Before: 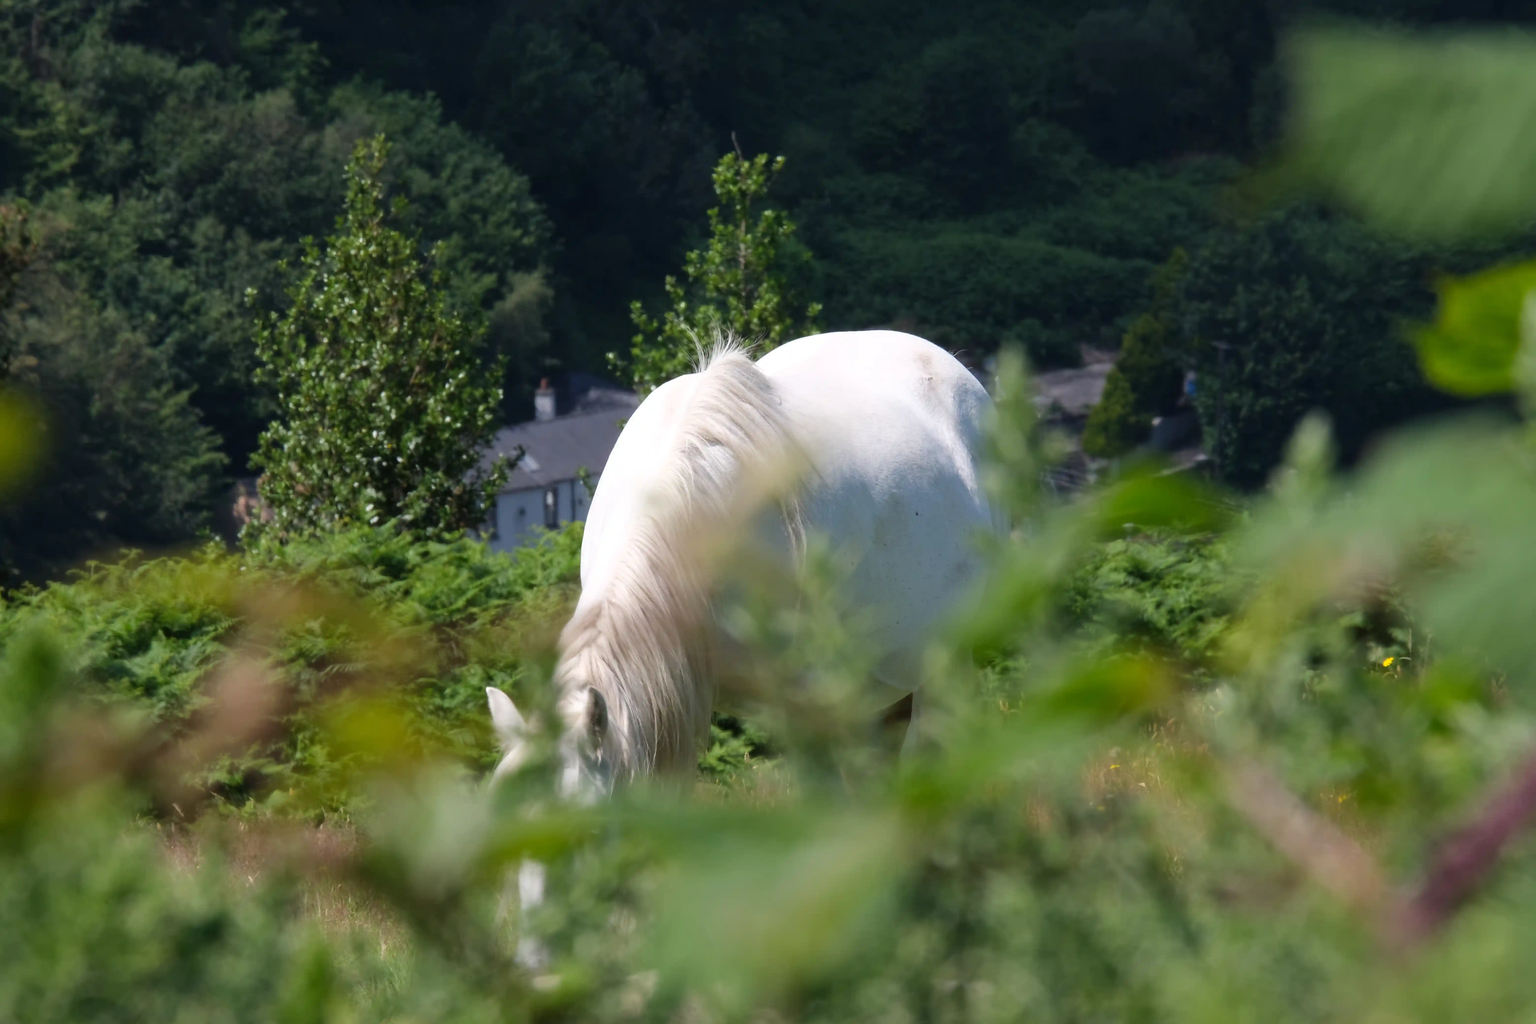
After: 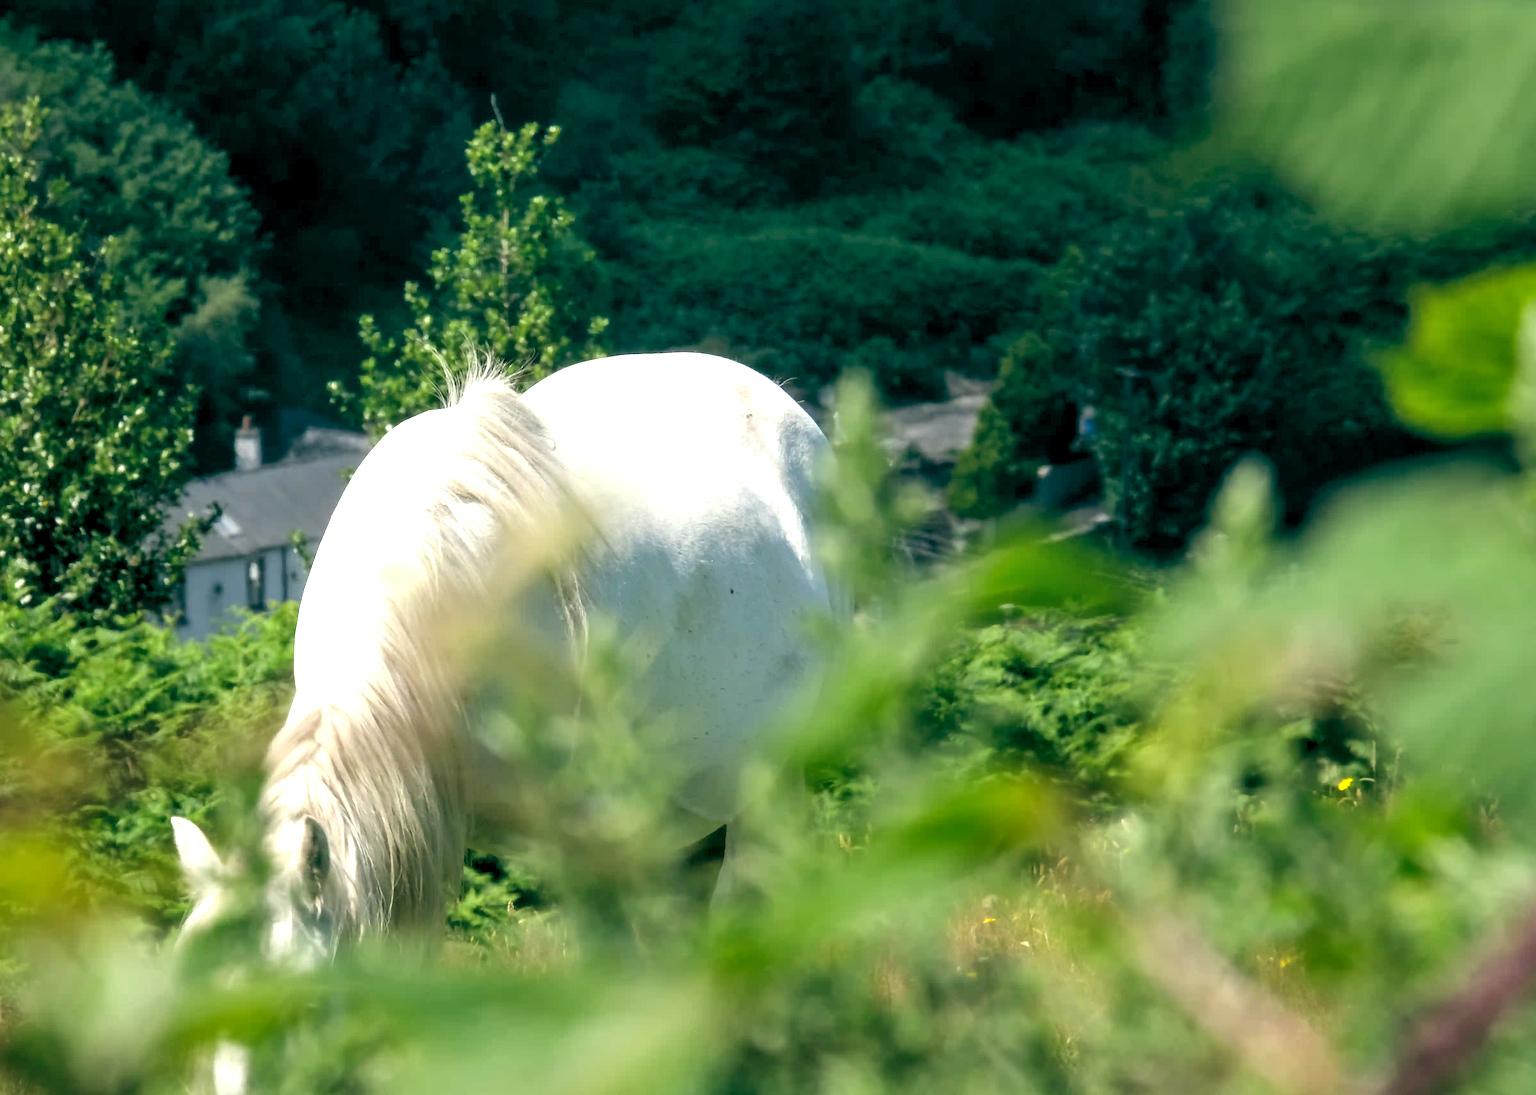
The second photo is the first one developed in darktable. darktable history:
local contrast: highlights 55%, shadows 52%, detail 130%, midtone range 0.452
crop: left 23.095%, top 5.827%, bottom 11.854%
exposure: black level correction 0.001, exposure 0.675 EV, compensate highlight preservation false
color balance: lift [1.005, 0.99, 1.007, 1.01], gamma [1, 1.034, 1.032, 0.966], gain [0.873, 1.055, 1.067, 0.933]
rgb levels: levels [[0.01, 0.419, 0.839], [0, 0.5, 1], [0, 0.5, 1]]
